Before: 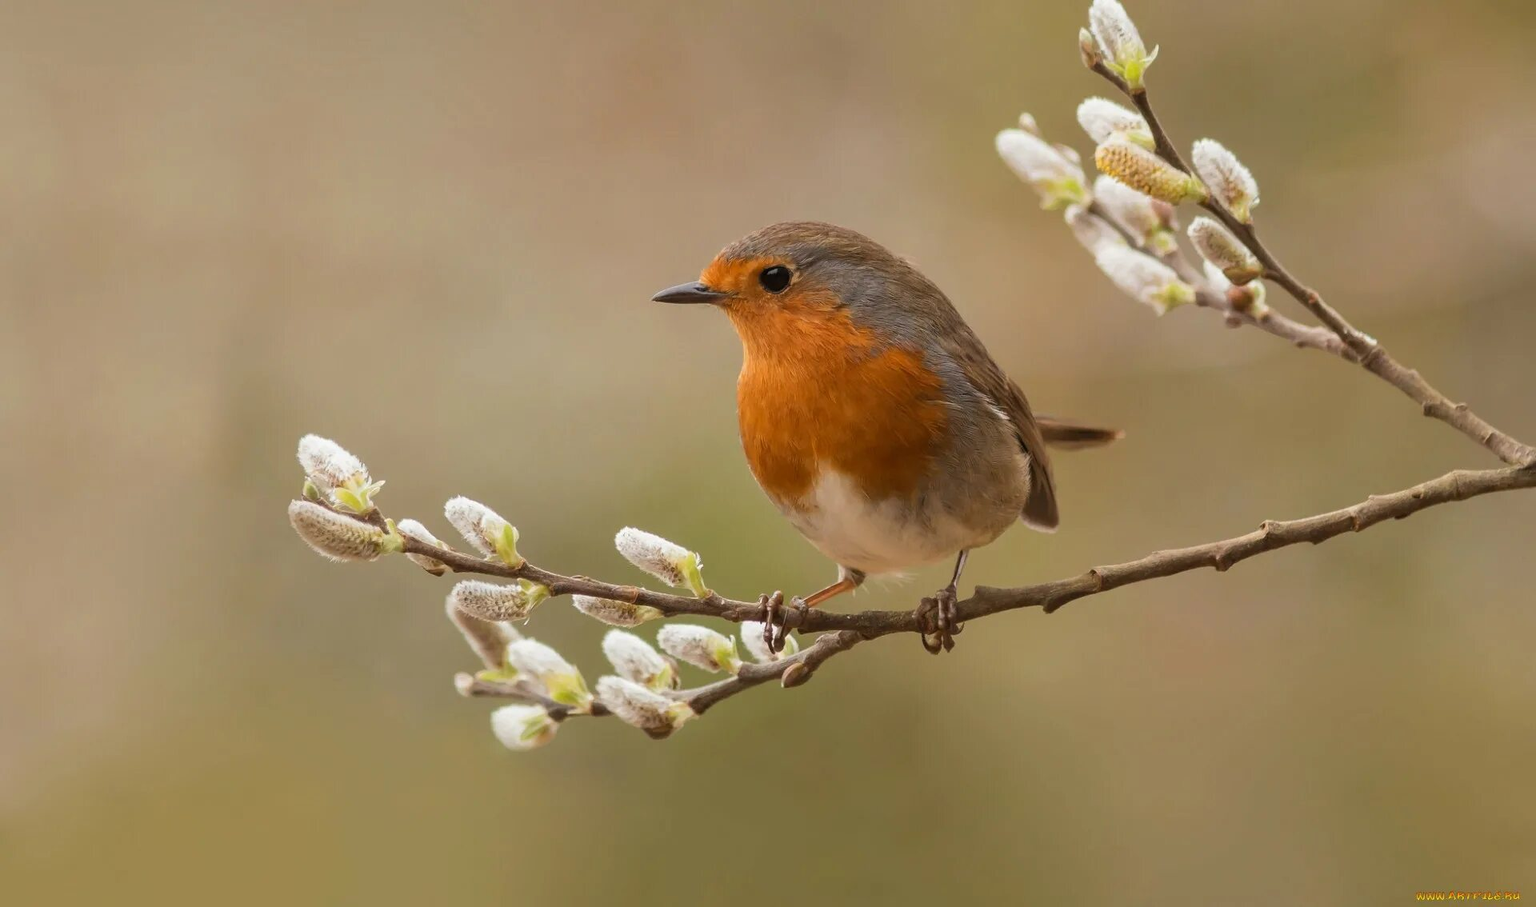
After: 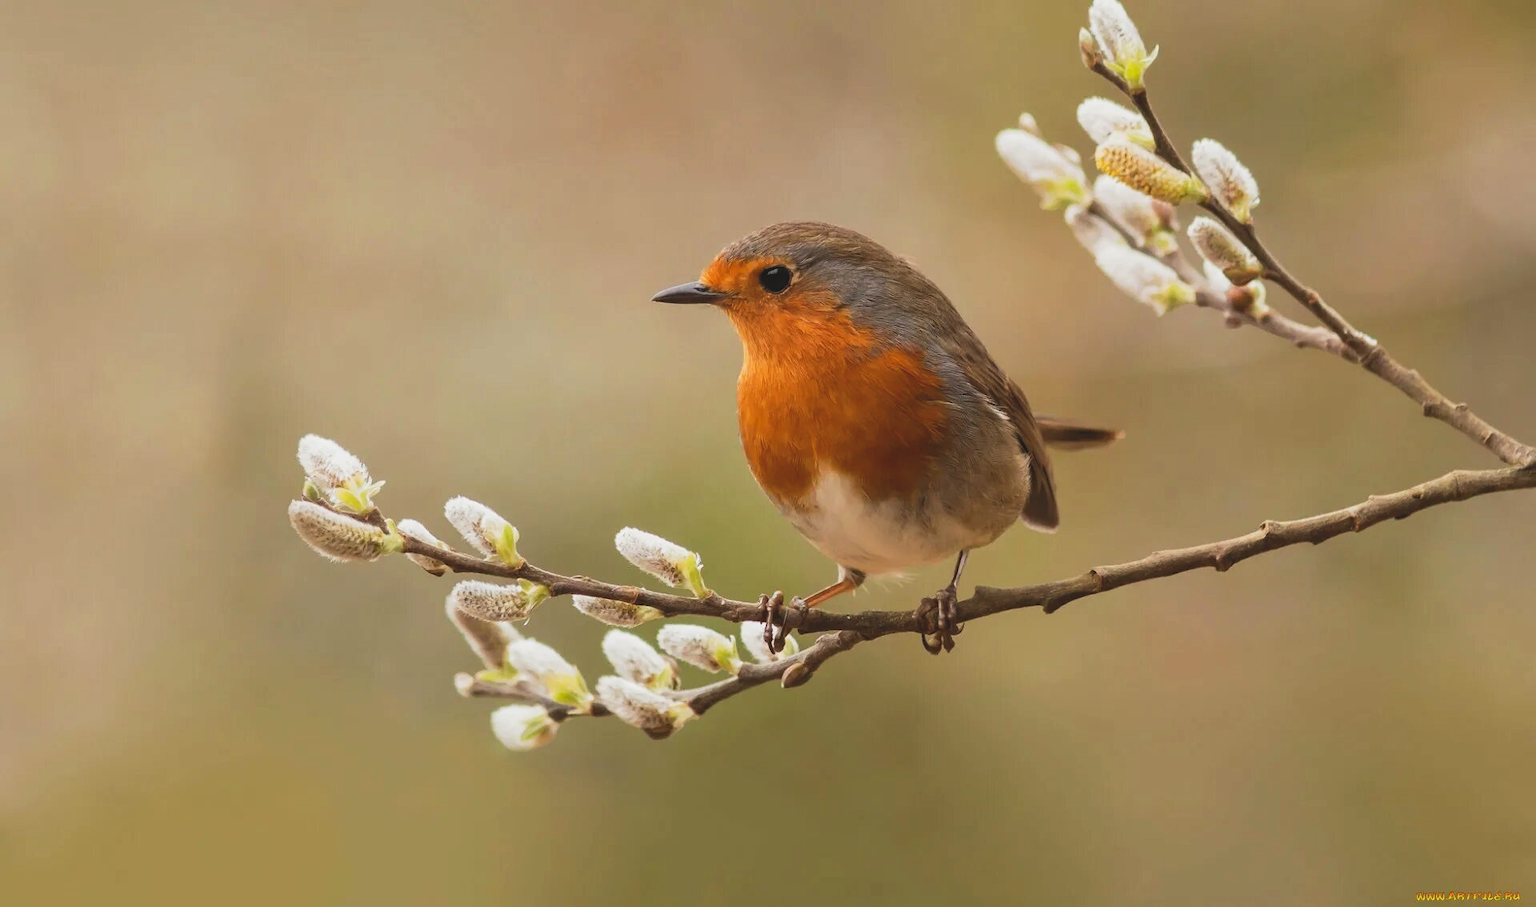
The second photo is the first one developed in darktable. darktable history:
tone curve: curves: ch0 [(0, 0.084) (0.155, 0.169) (0.46, 0.466) (0.751, 0.788) (1, 0.961)]; ch1 [(0, 0) (0.43, 0.408) (0.476, 0.469) (0.505, 0.503) (0.553, 0.563) (0.592, 0.581) (0.631, 0.625) (1, 1)]; ch2 [(0, 0) (0.505, 0.495) (0.55, 0.557) (0.583, 0.573) (1, 1)], preserve colors none
